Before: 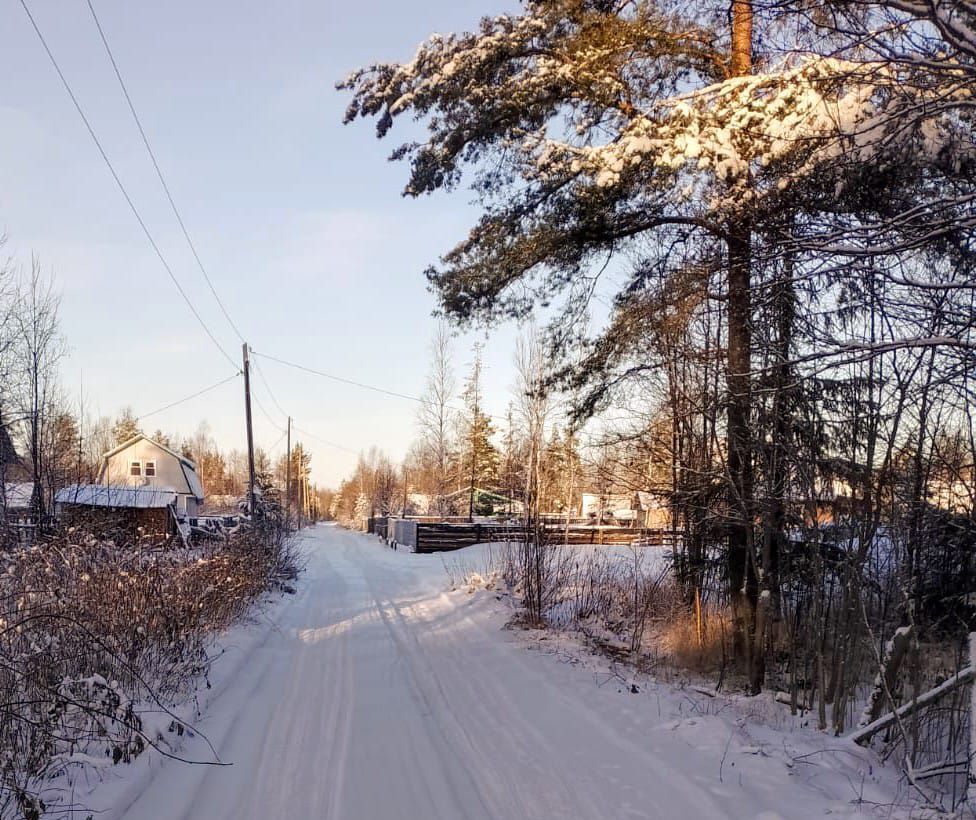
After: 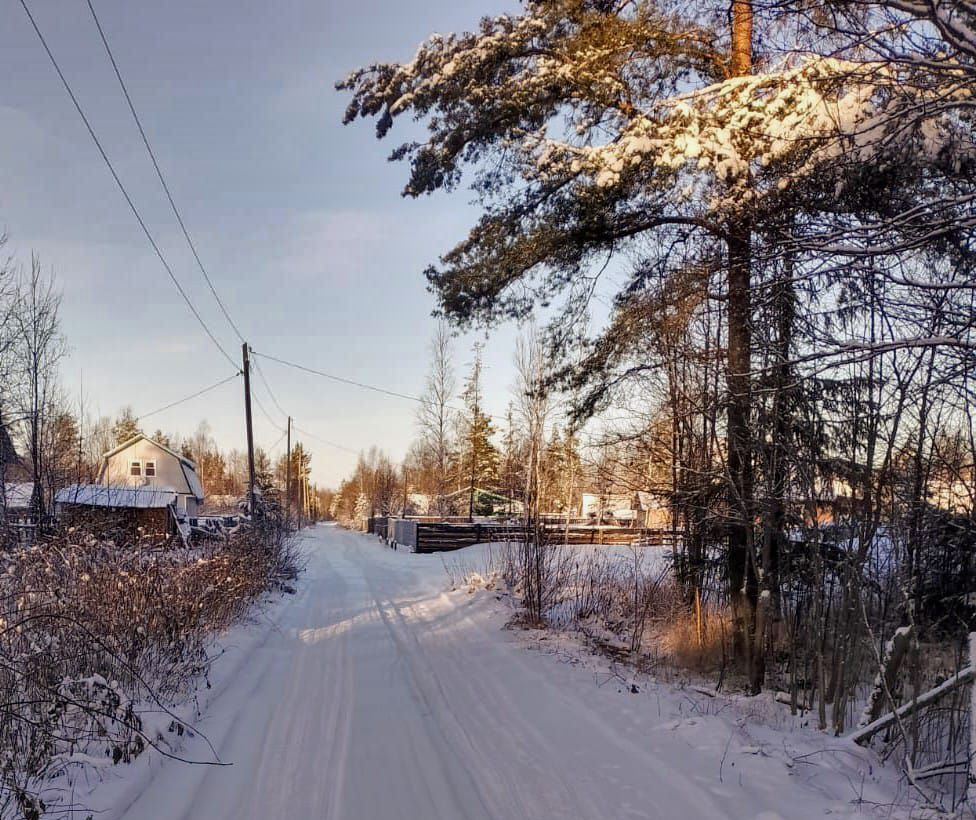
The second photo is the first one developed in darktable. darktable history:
shadows and highlights: white point adjustment -3.76, highlights -63.75, soften with gaussian
